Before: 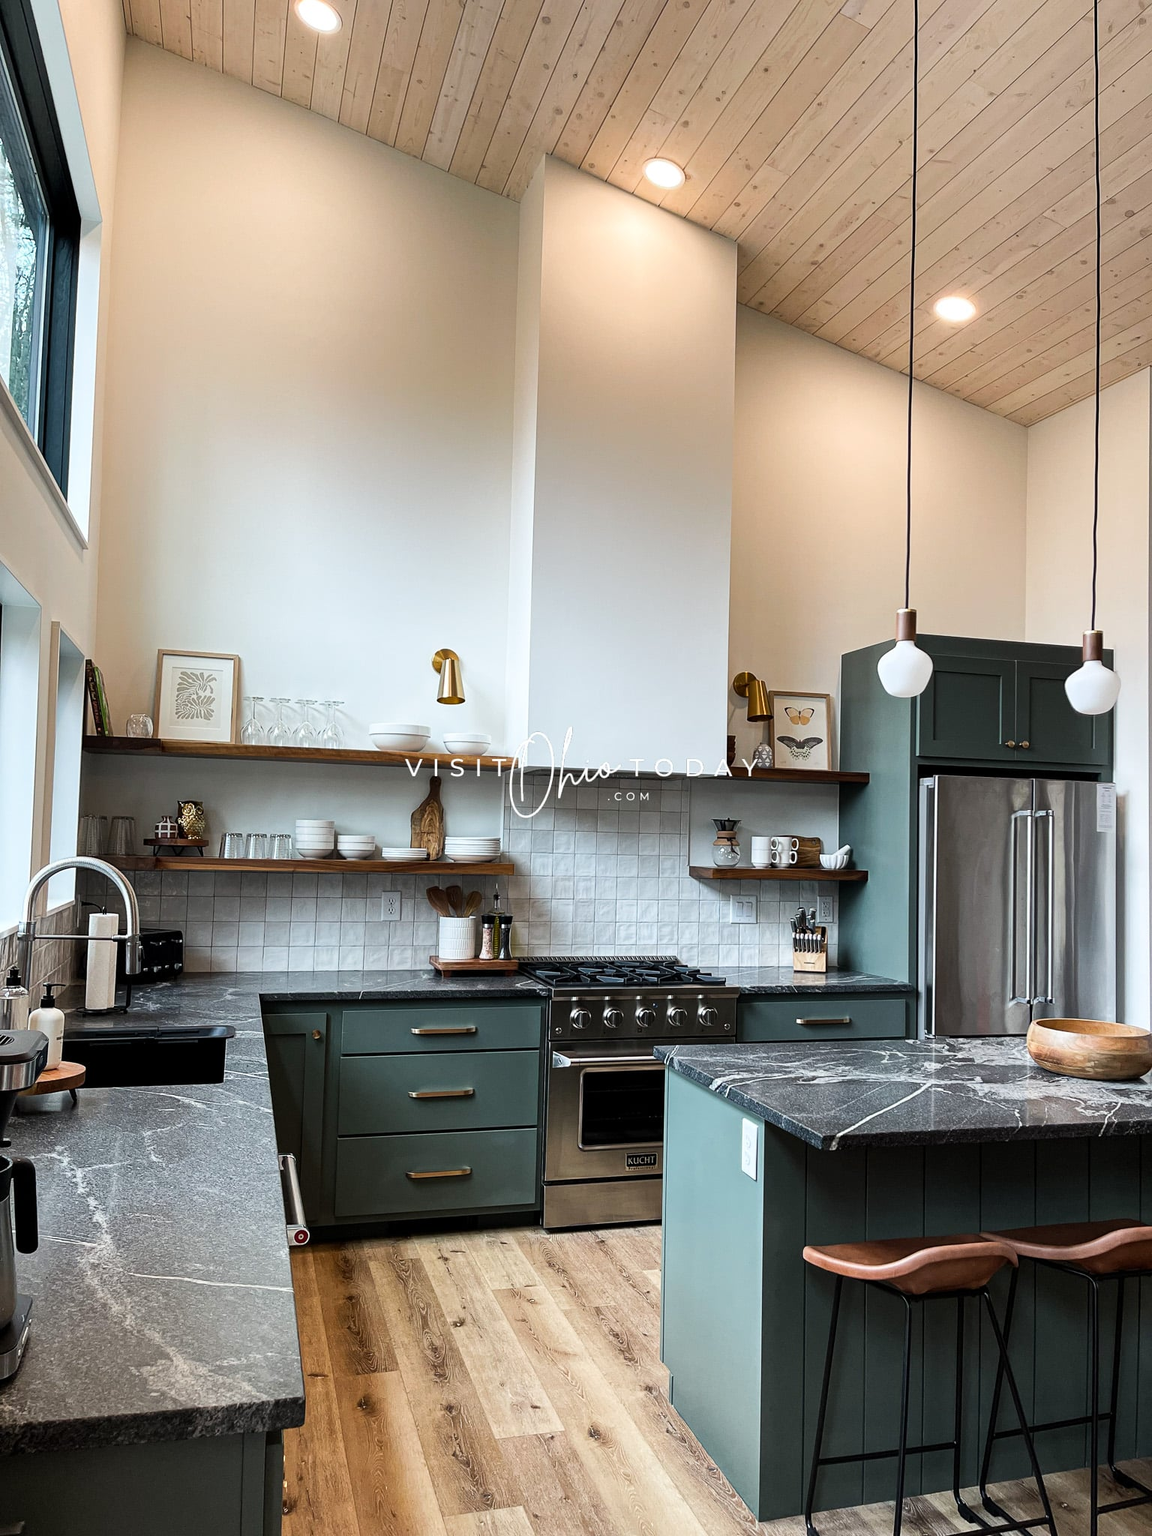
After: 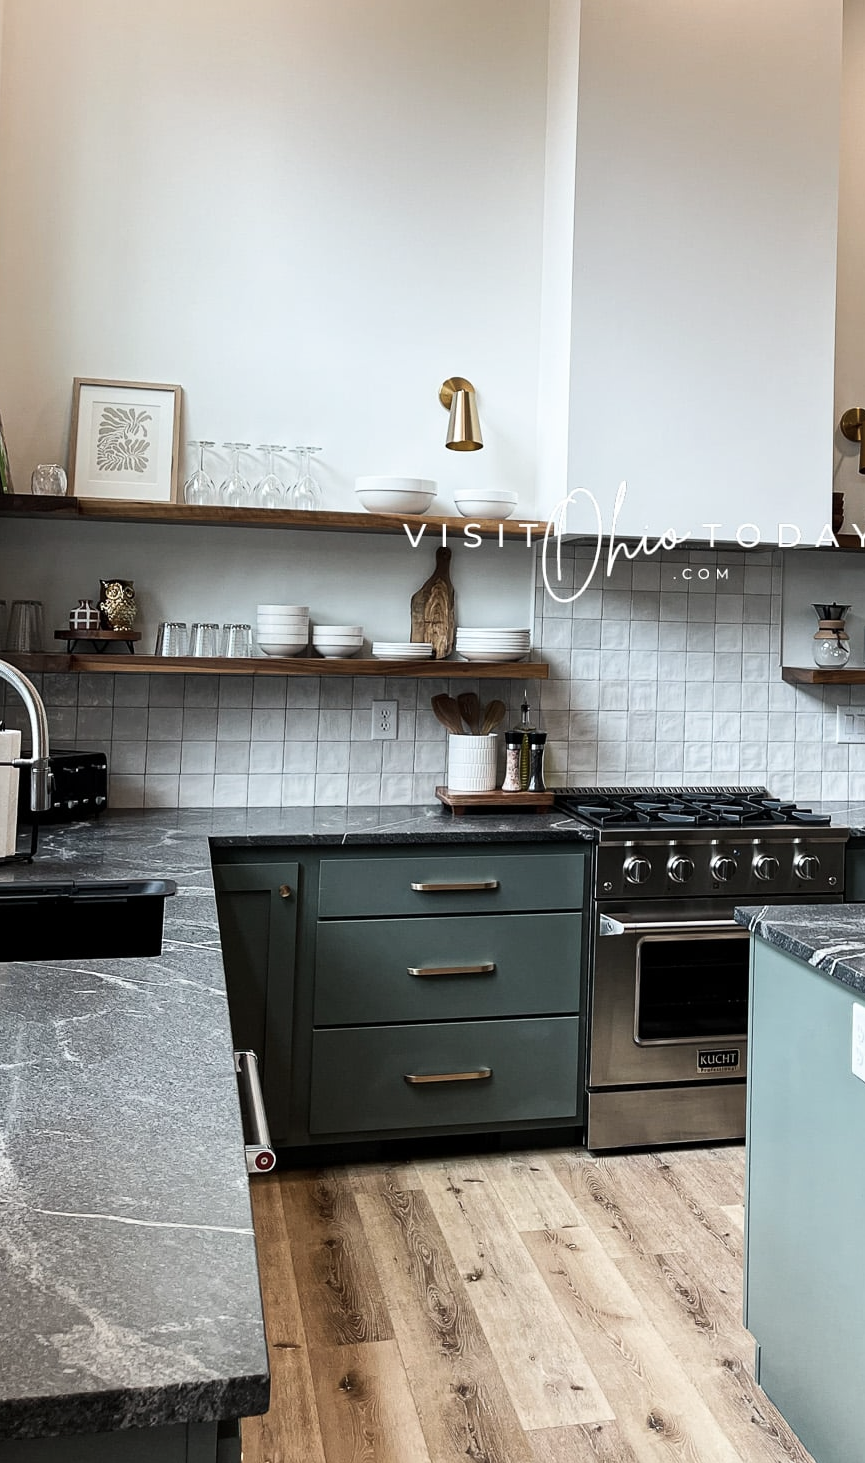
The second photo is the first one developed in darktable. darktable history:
tone equalizer: on, module defaults
crop: left 8.966%, top 23.852%, right 34.699%, bottom 4.703%
contrast brightness saturation: contrast 0.1, saturation -0.3
